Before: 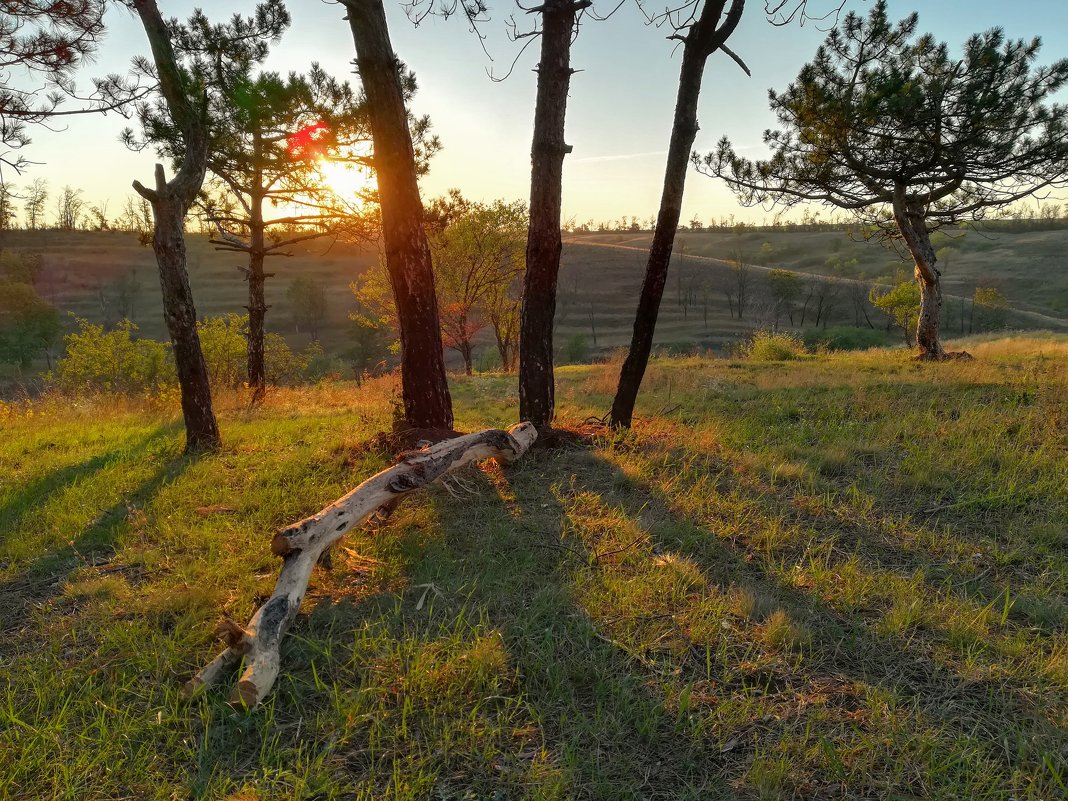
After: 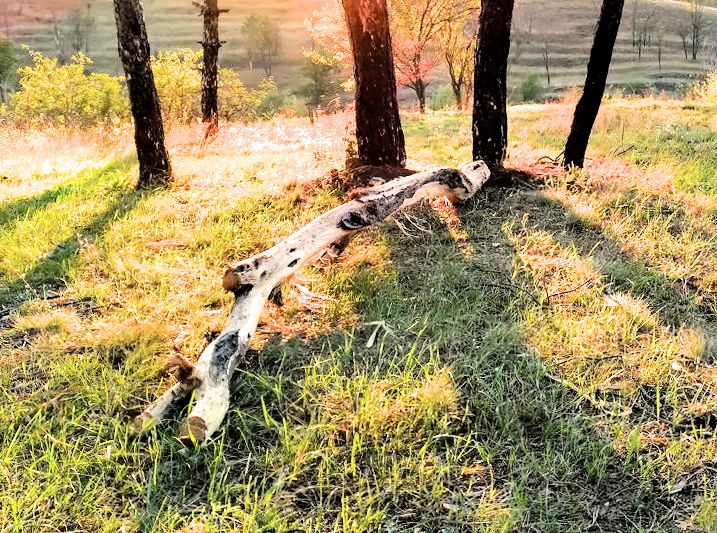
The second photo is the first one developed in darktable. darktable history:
exposure: exposure 2 EV, compensate highlight preservation false
filmic rgb: black relative exposure -3.96 EV, white relative exposure 2.99 EV, hardness 2.99, contrast 1.511, color science v6 (2022)
crop and rotate: angle -0.719°, left 3.712%, top 32.316%, right 28.033%
tone equalizer: -8 EV -0.386 EV, -7 EV -0.371 EV, -6 EV -0.296 EV, -5 EV -0.227 EV, -3 EV 0.252 EV, -2 EV 0.326 EV, -1 EV 0.369 EV, +0 EV 0.433 EV, edges refinement/feathering 500, mask exposure compensation -1.57 EV, preserve details no
